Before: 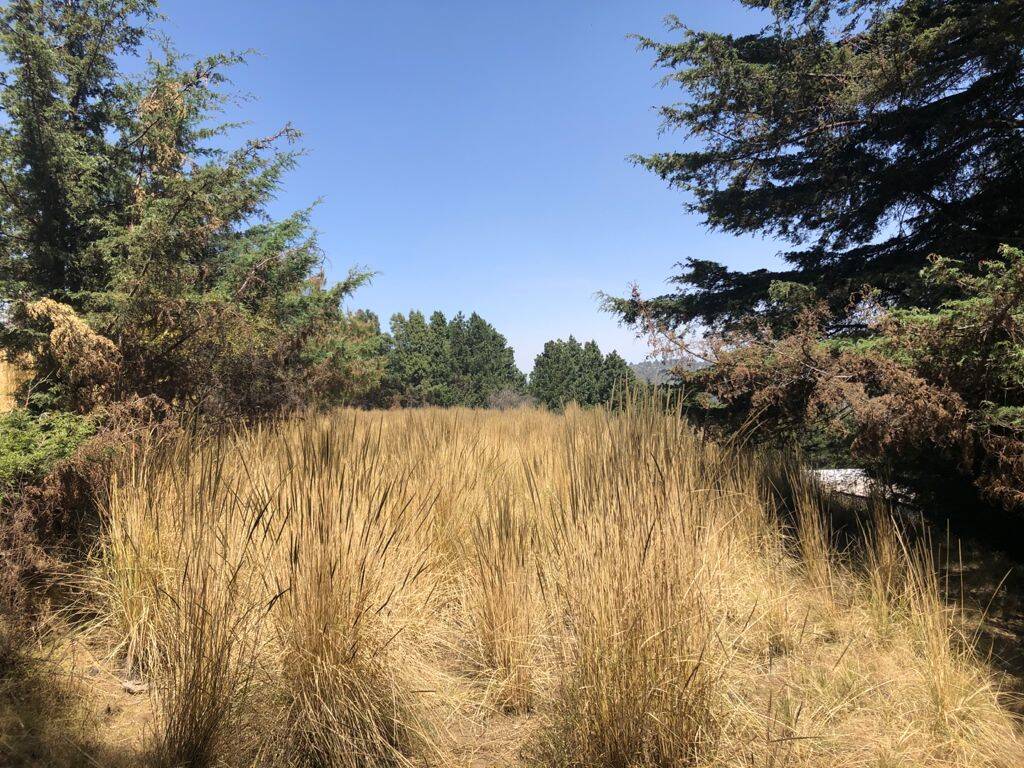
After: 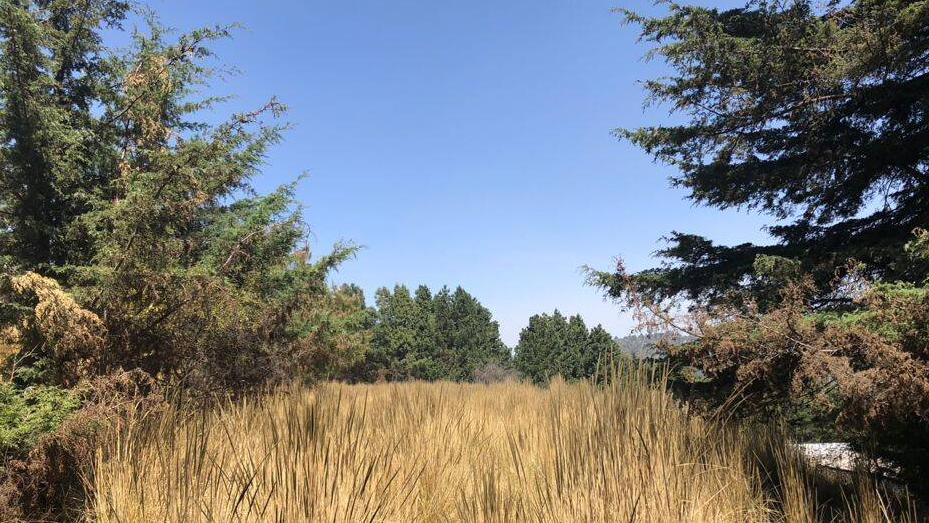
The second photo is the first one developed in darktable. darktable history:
crop: left 1.528%, top 3.433%, right 7.66%, bottom 28.416%
